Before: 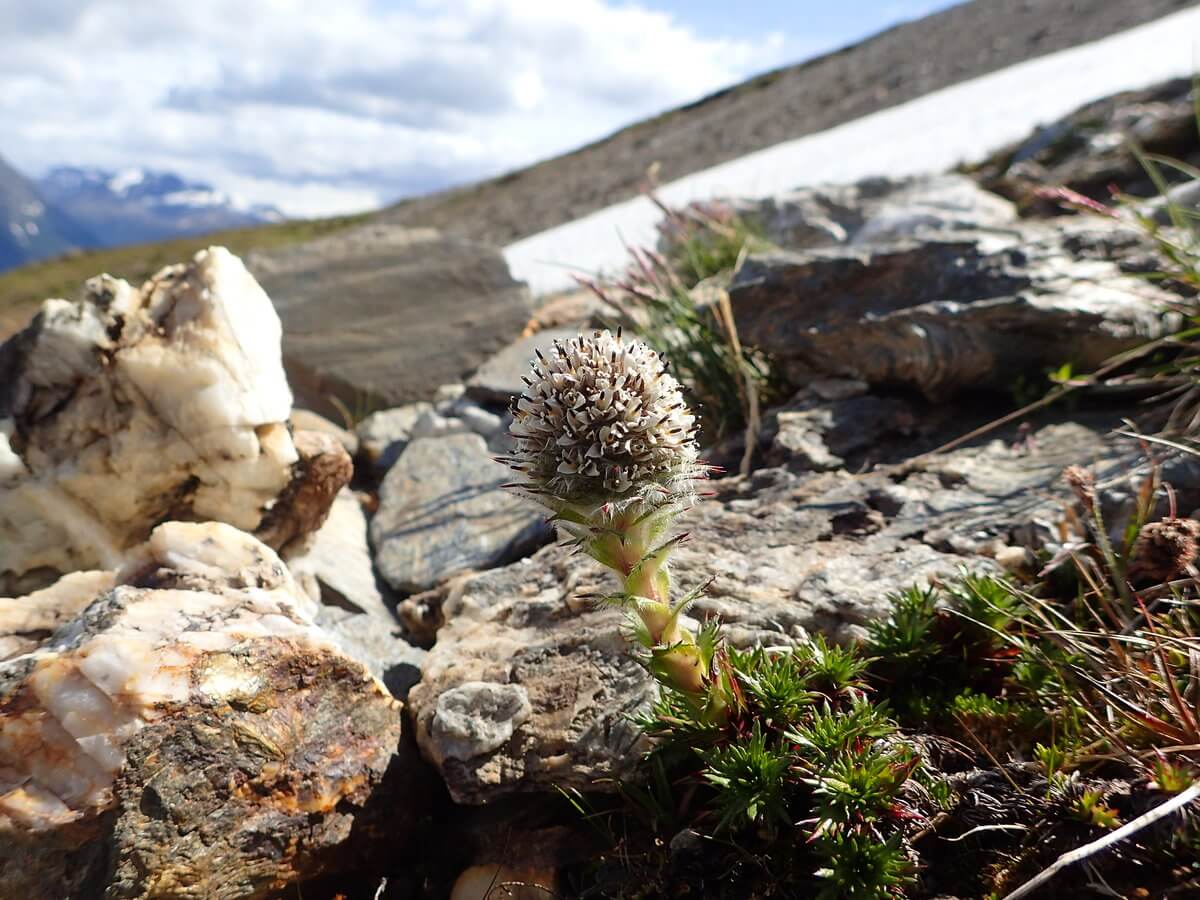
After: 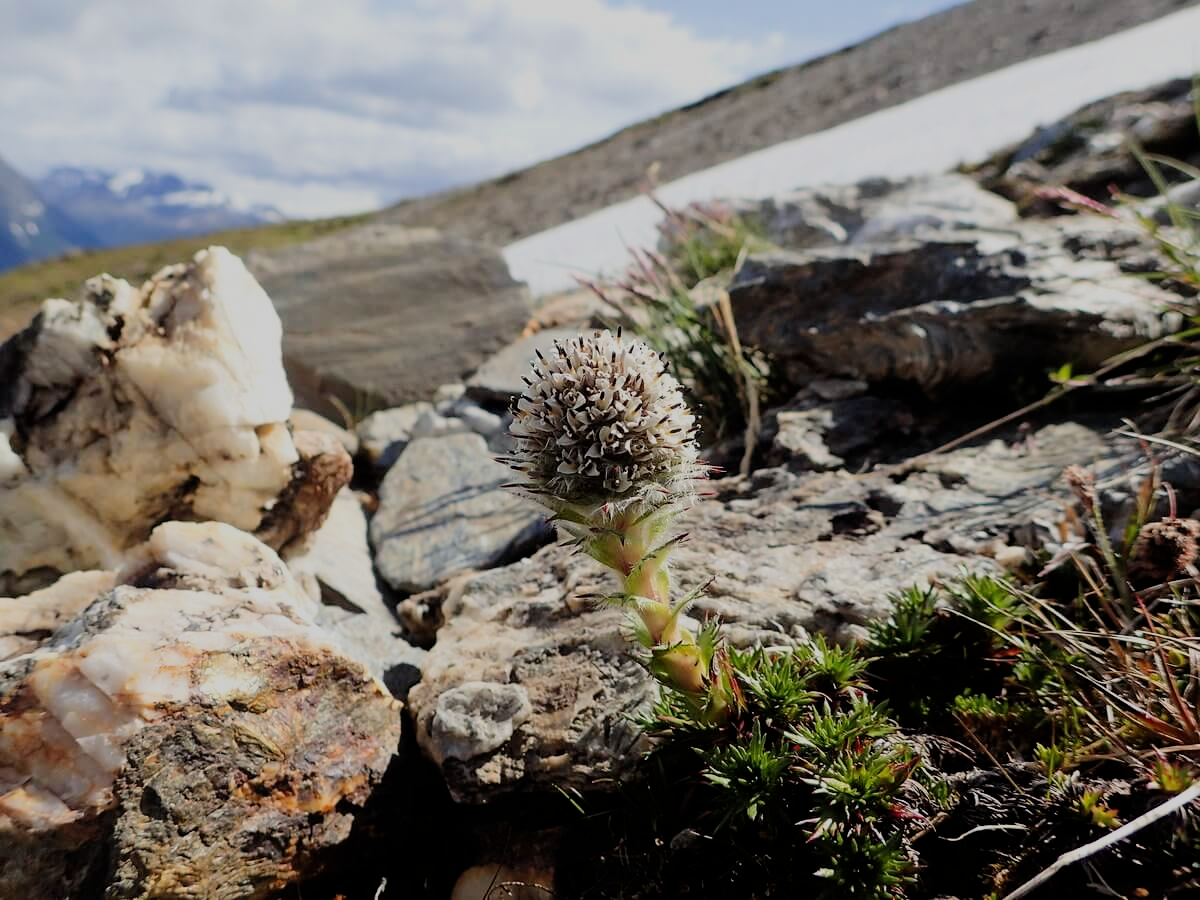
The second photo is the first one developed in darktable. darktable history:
filmic rgb: black relative exposure -6.94 EV, white relative exposure 5.61 EV, hardness 2.85, iterations of high-quality reconstruction 0
